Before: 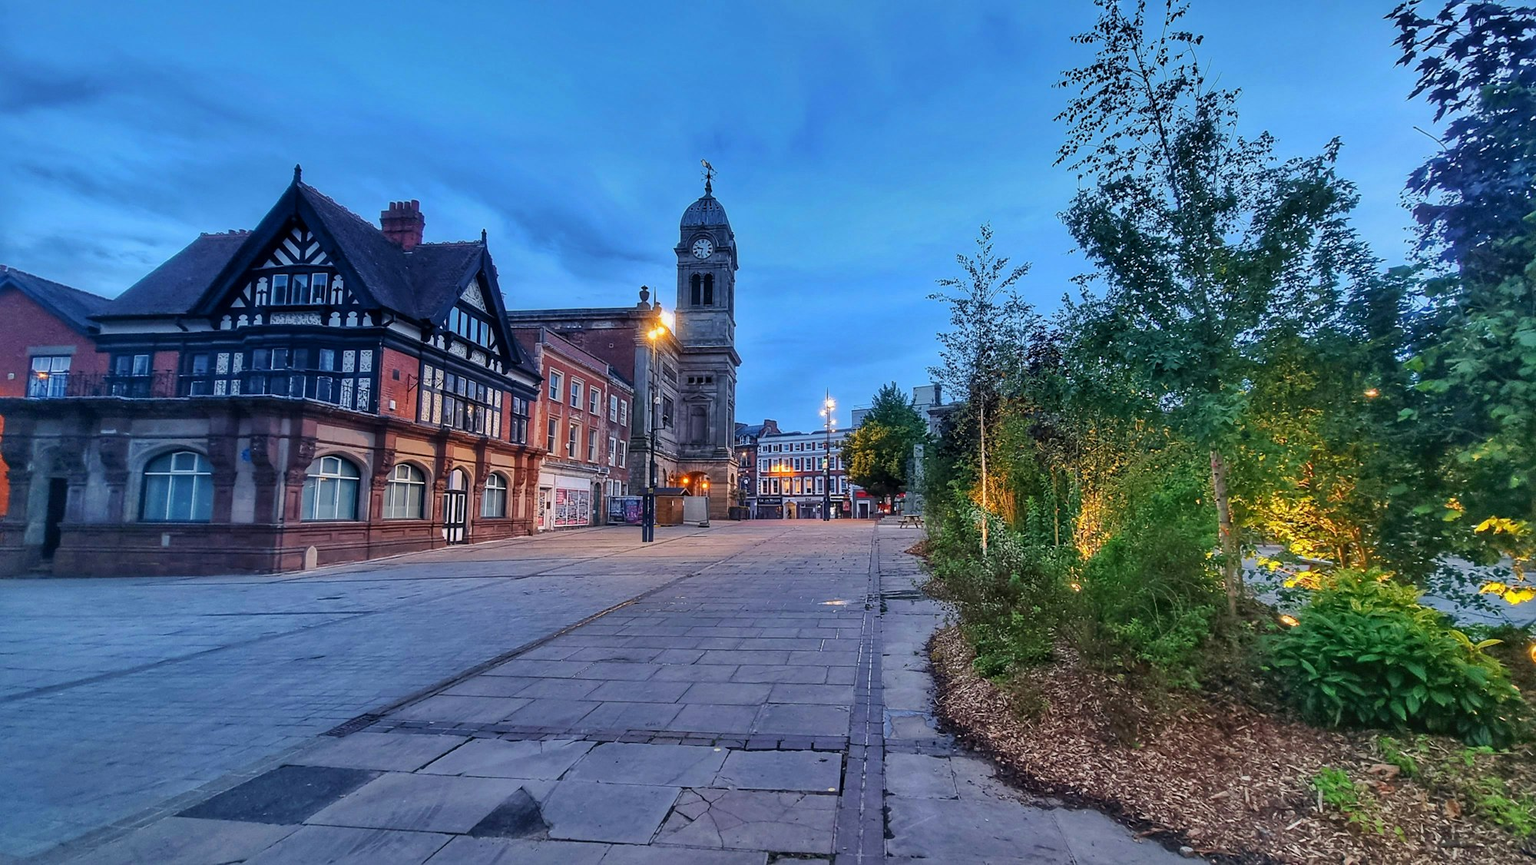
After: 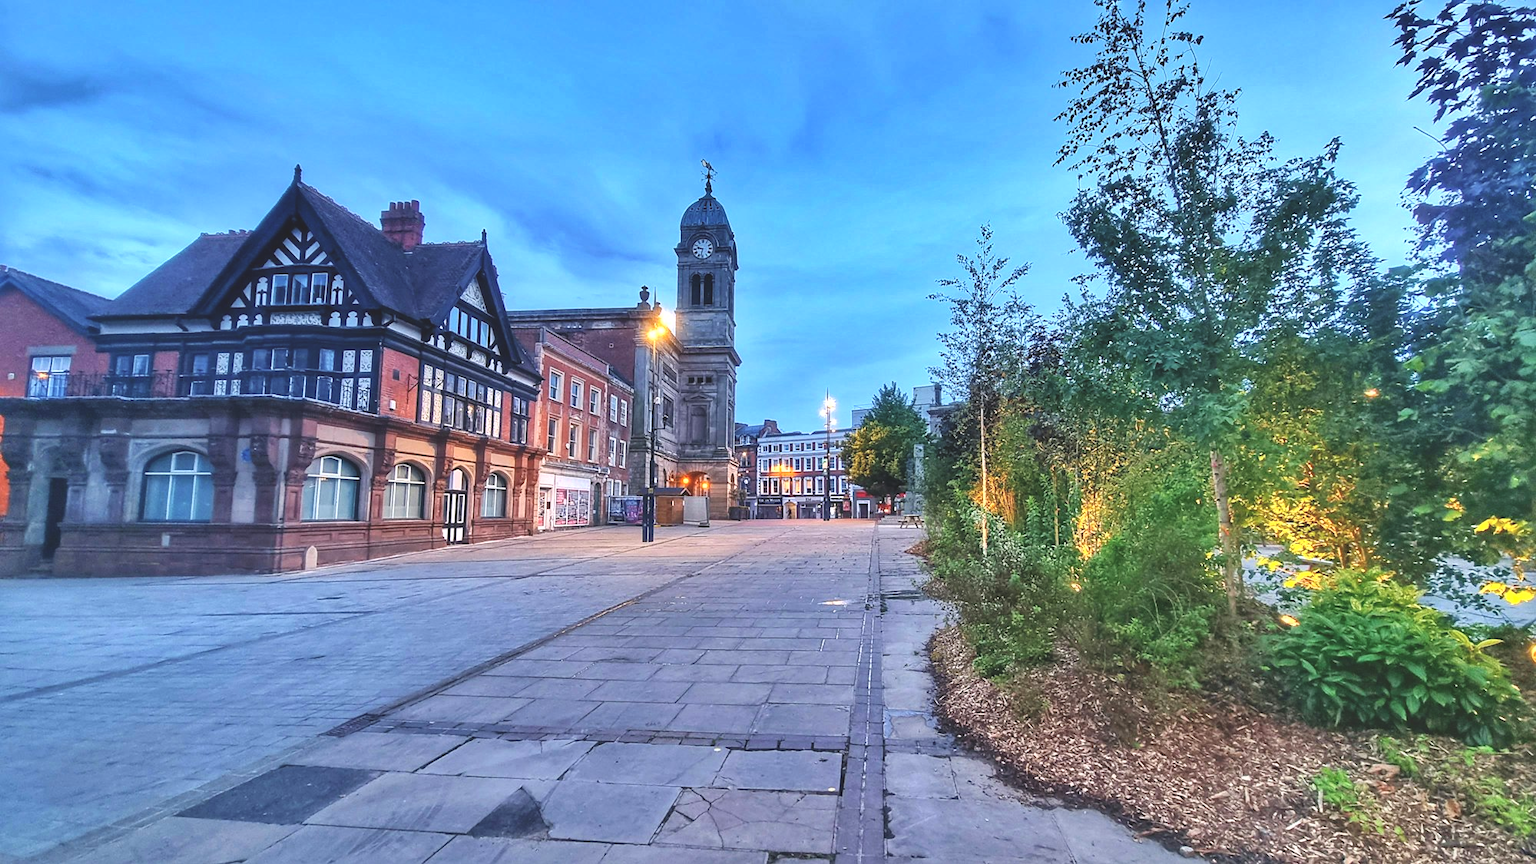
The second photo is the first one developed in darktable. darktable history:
exposure: black level correction 0, exposure 0.95 EV, compensate exposure bias true, compensate highlight preservation false
shadows and highlights: low approximation 0.01, soften with gaussian
color balance: lift [1.01, 1, 1, 1], gamma [1.097, 1, 1, 1], gain [0.85, 1, 1, 1]
